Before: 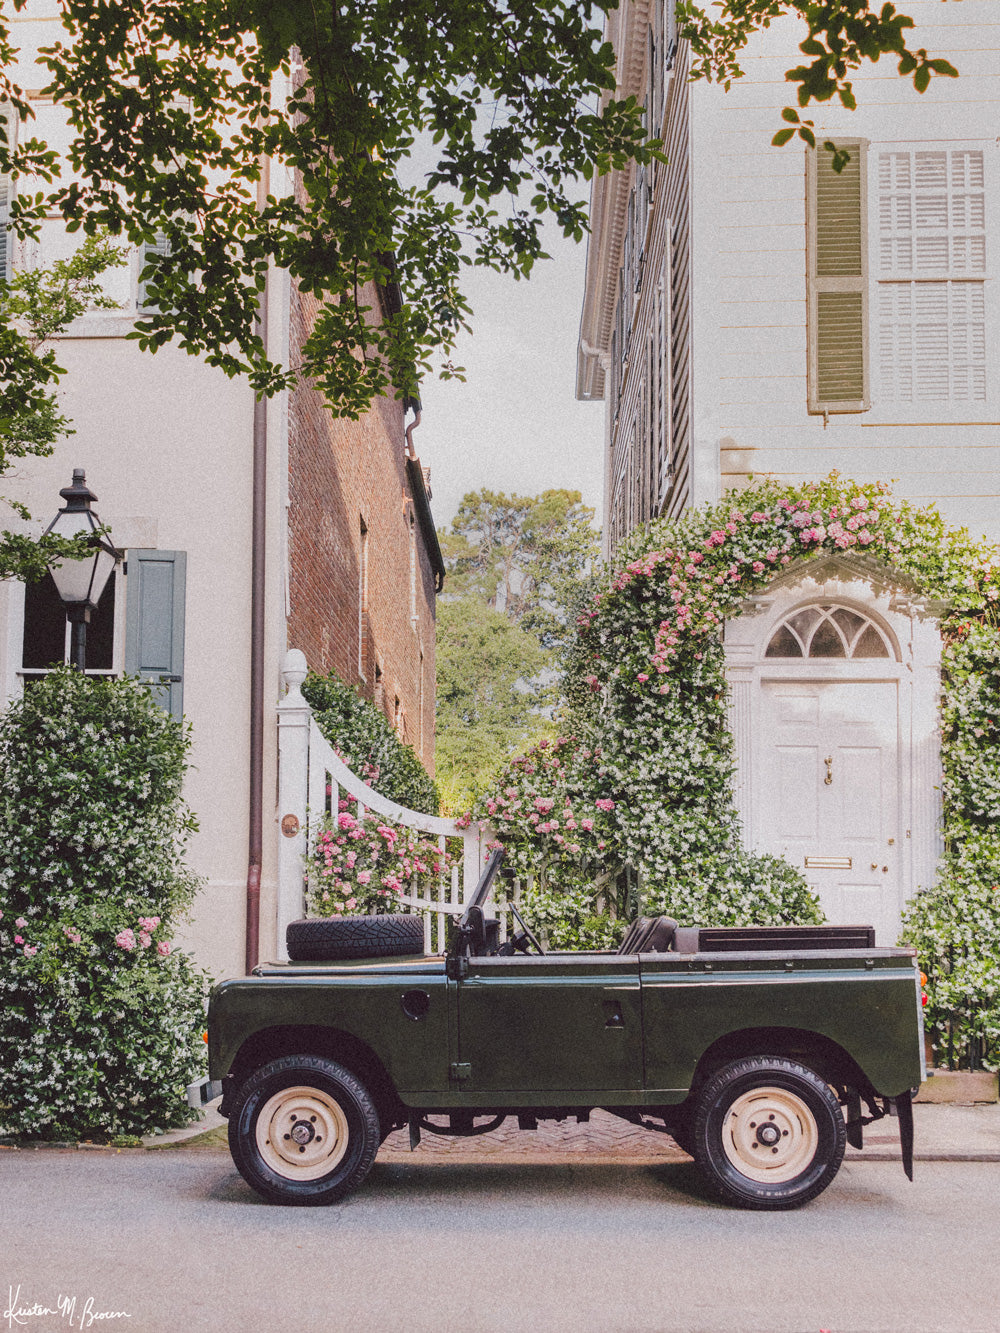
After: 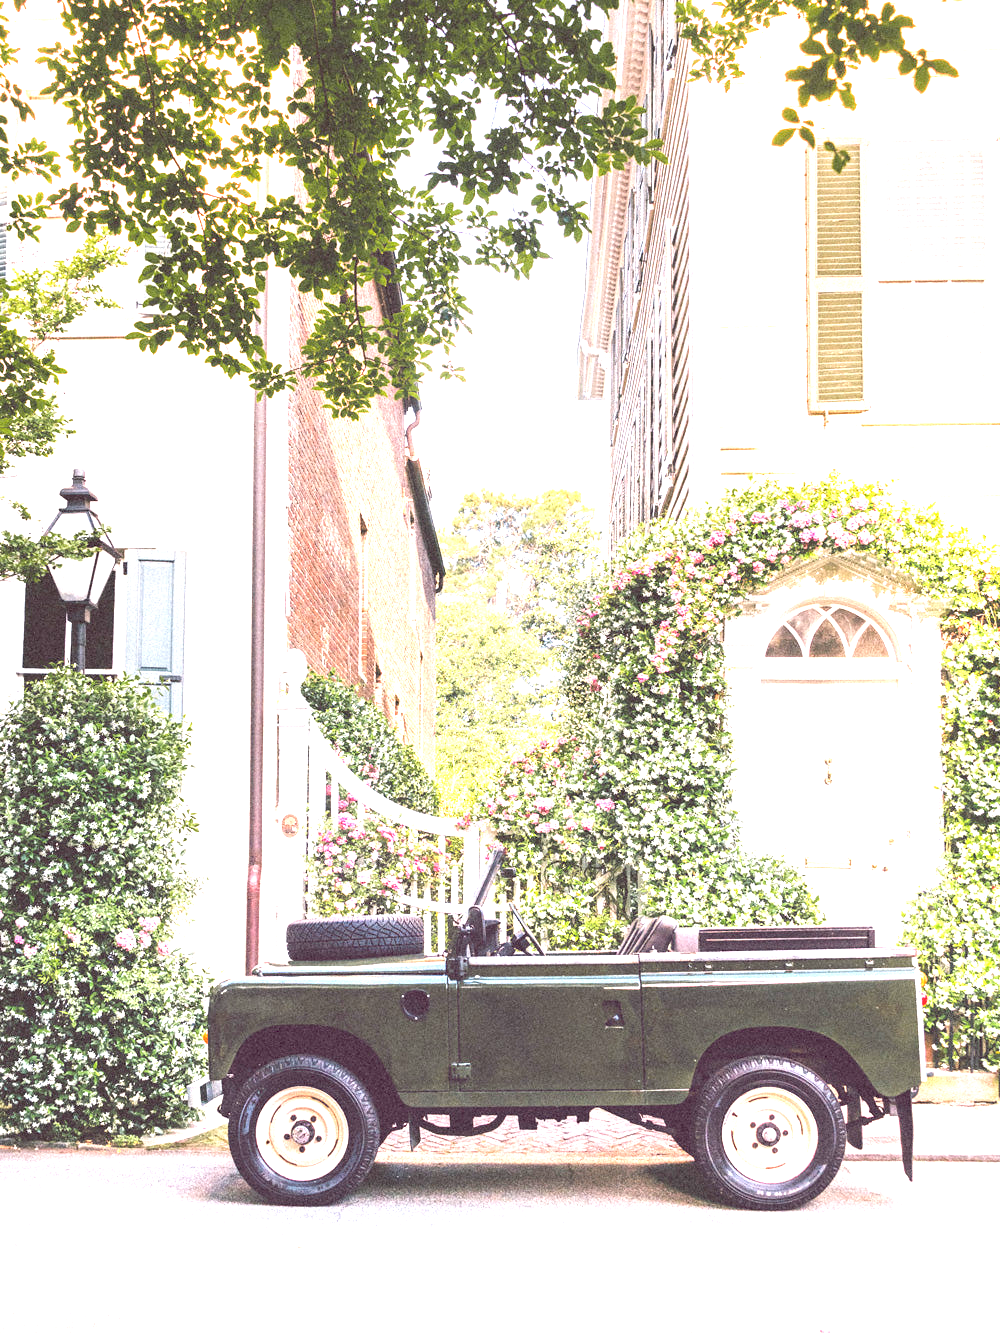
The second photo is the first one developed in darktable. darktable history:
exposure: black level correction 0.001, exposure 2.001 EV, compensate exposure bias true, compensate highlight preservation false
contrast brightness saturation: contrast -0.101, saturation -0.081
